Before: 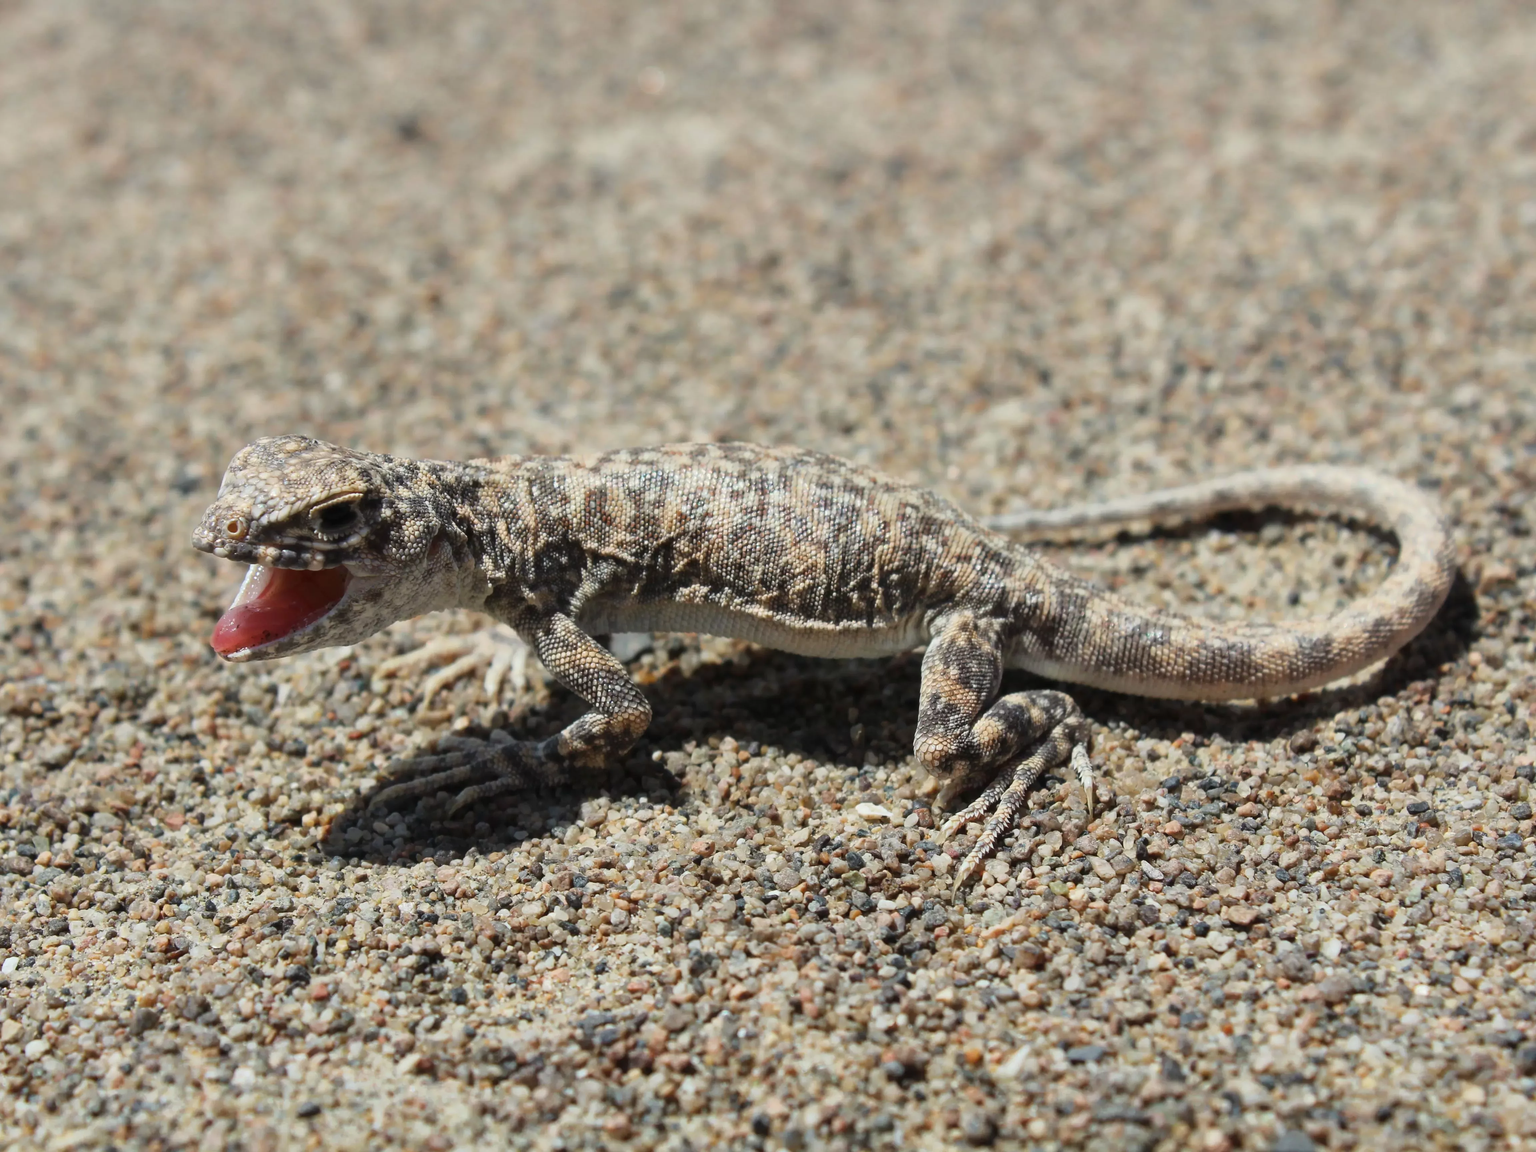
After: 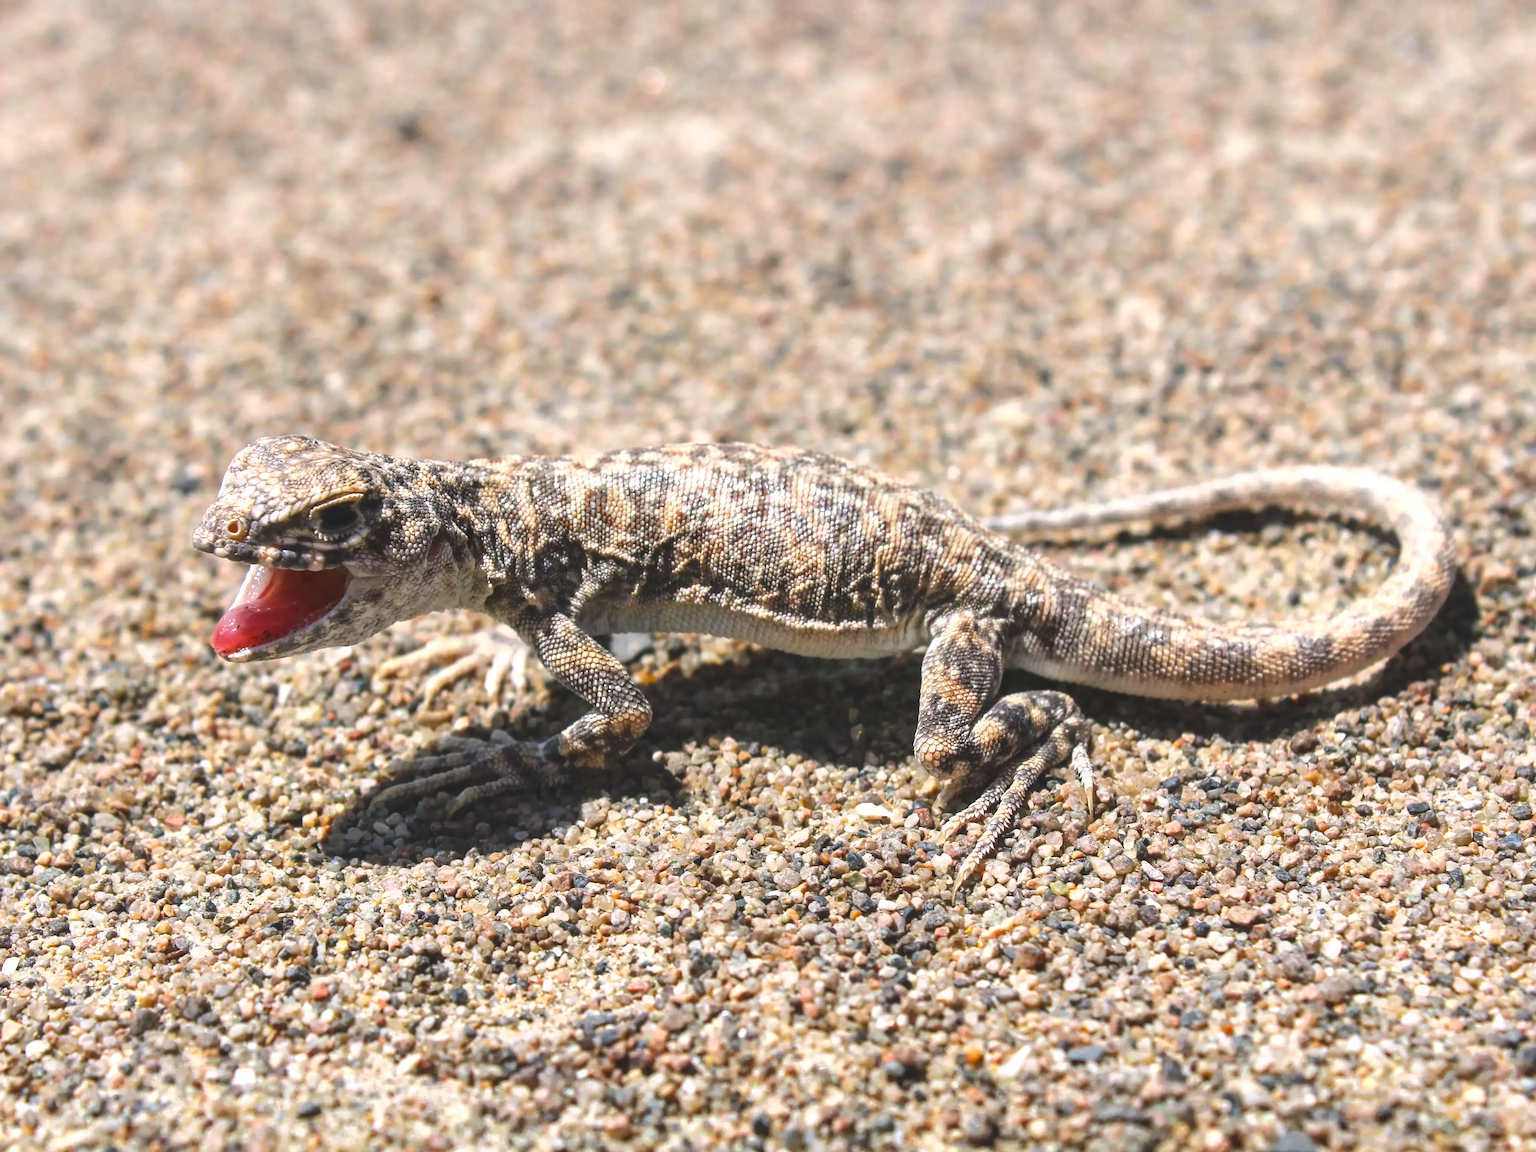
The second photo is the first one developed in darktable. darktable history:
exposure: exposure 0.563 EV, compensate exposure bias true, compensate highlight preservation false
local contrast: on, module defaults
tone equalizer: edges refinement/feathering 500, mask exposure compensation -1.57 EV, preserve details no
color balance rgb: highlights gain › chroma 1.441%, highlights gain › hue 311.09°, global offset › luminance 1.466%, perceptual saturation grading › global saturation 30.831%
